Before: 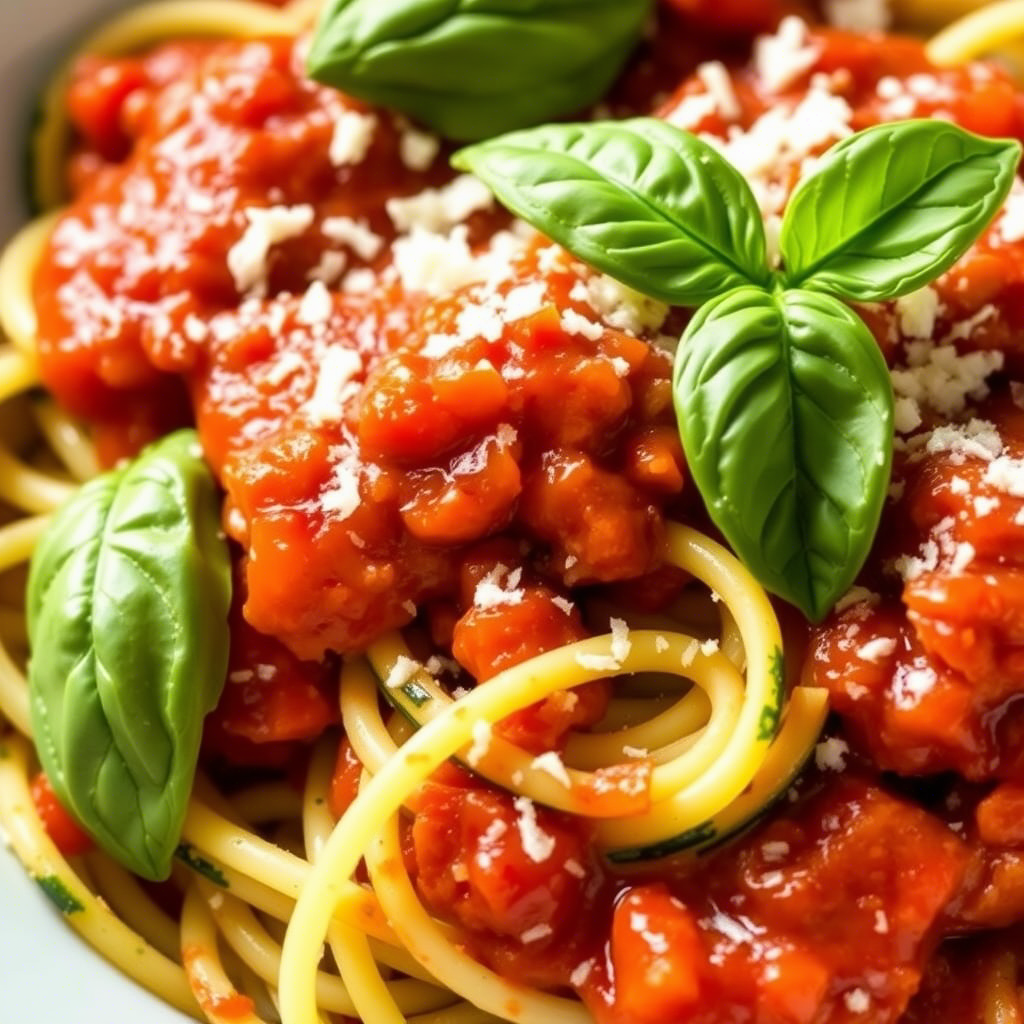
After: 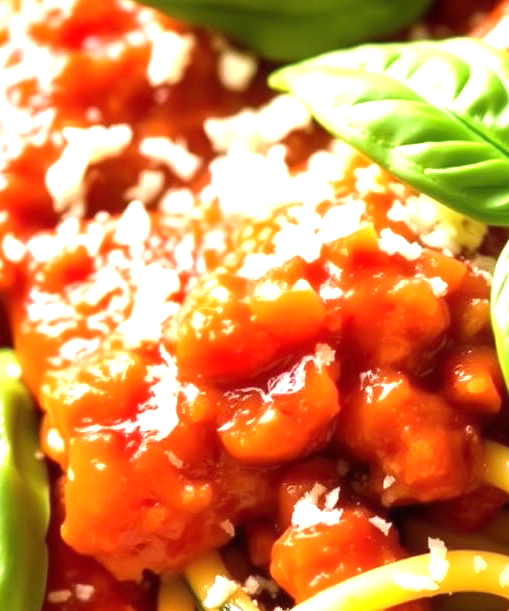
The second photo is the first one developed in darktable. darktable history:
crop: left 17.81%, top 7.832%, right 32.445%, bottom 32.425%
exposure: exposure 1.093 EV, compensate exposure bias true, compensate highlight preservation false
